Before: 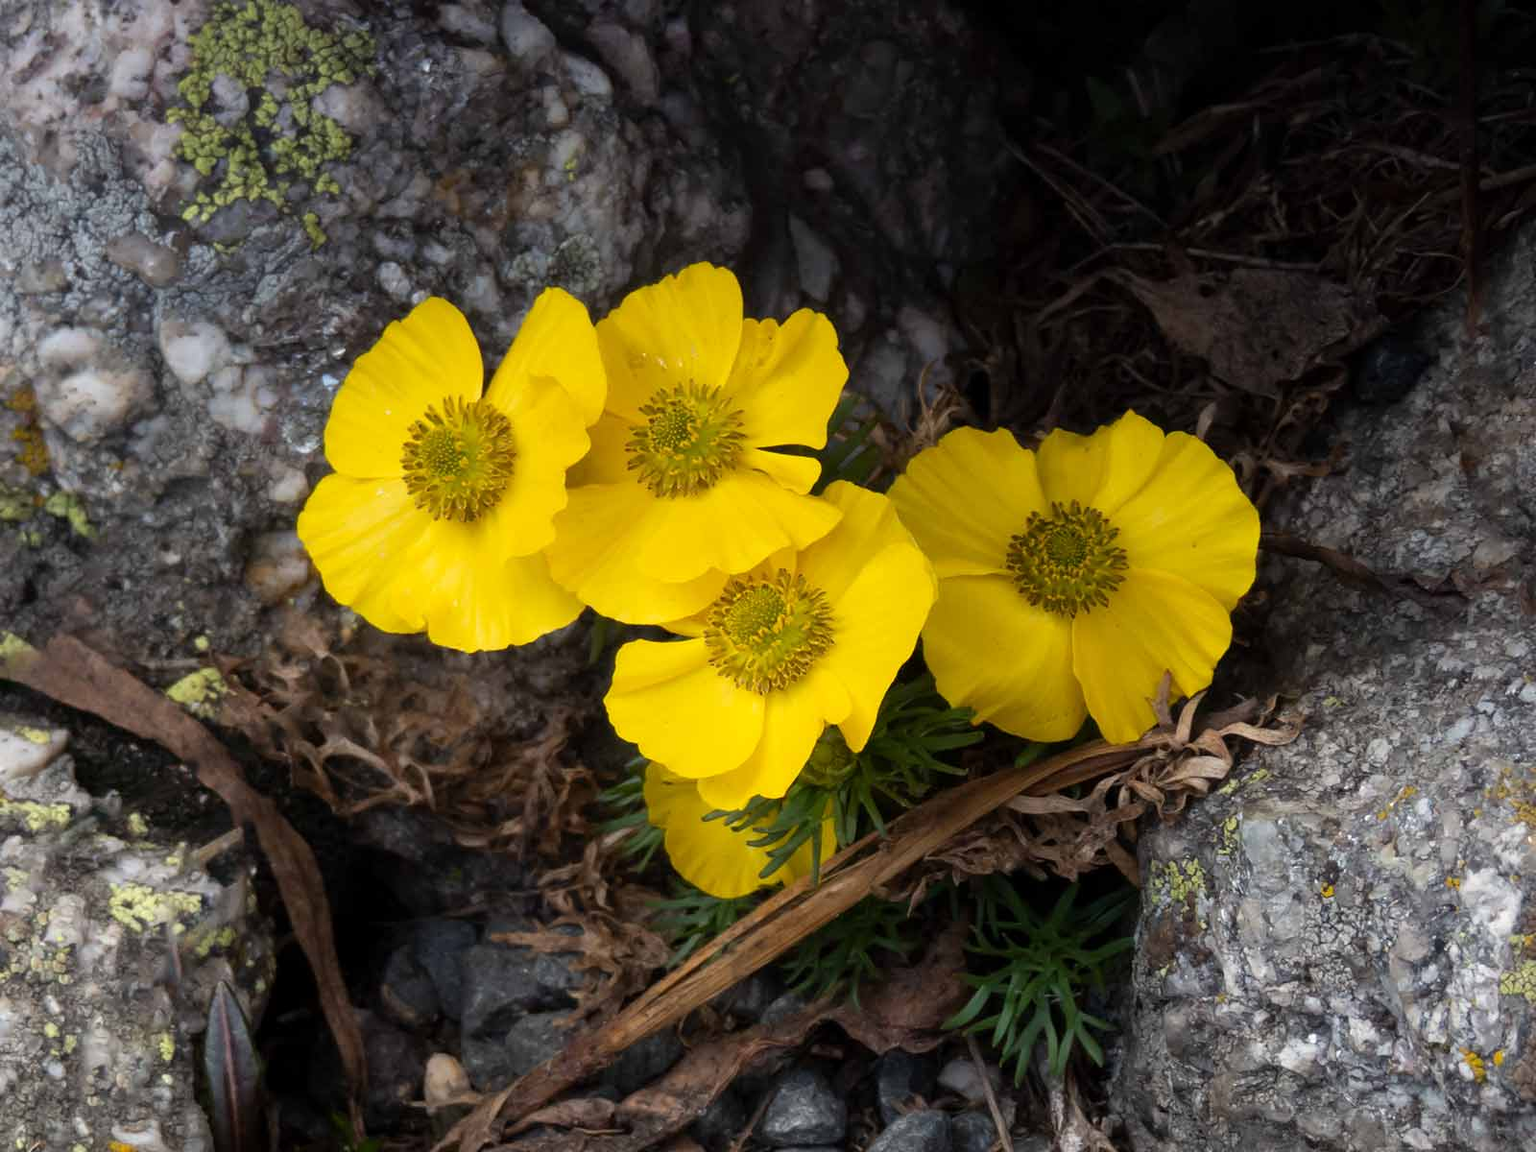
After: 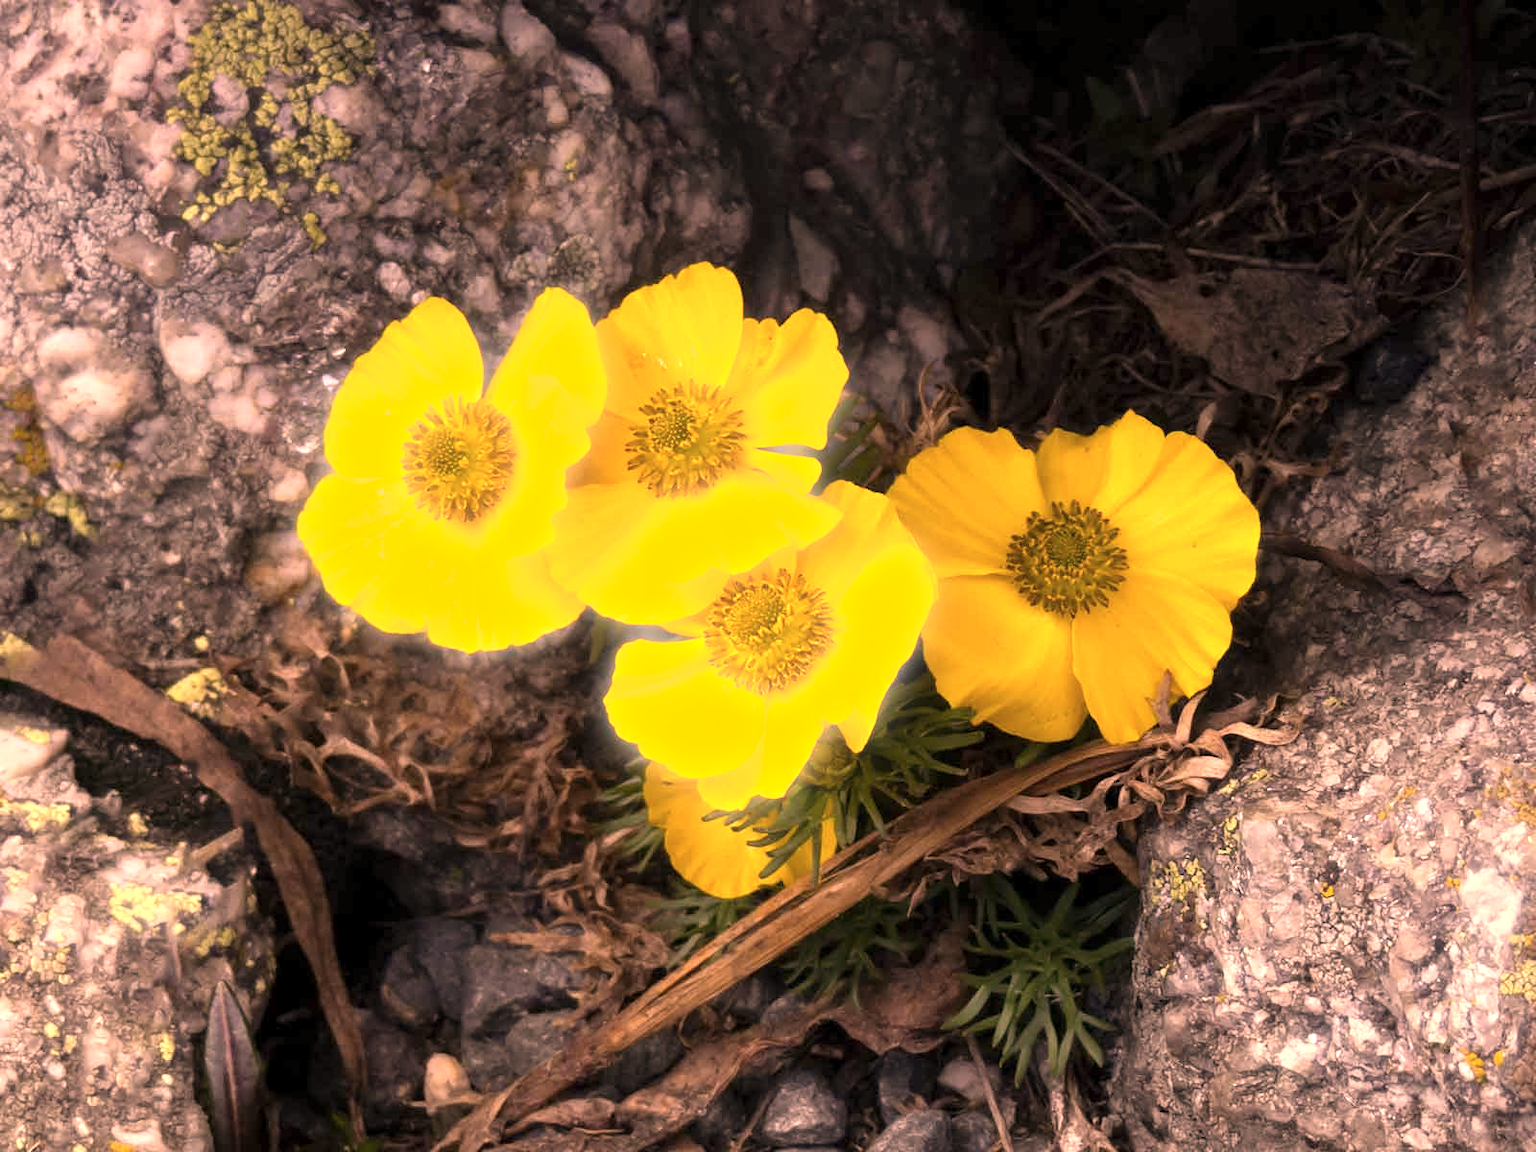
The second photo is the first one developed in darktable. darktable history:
white balance: red 0.982, blue 1.018
exposure: exposure 0.935 EV, compensate highlight preservation false
bloom: size 3%, threshold 100%, strength 0%
color correction: highlights a* 40, highlights b* 40, saturation 0.69
